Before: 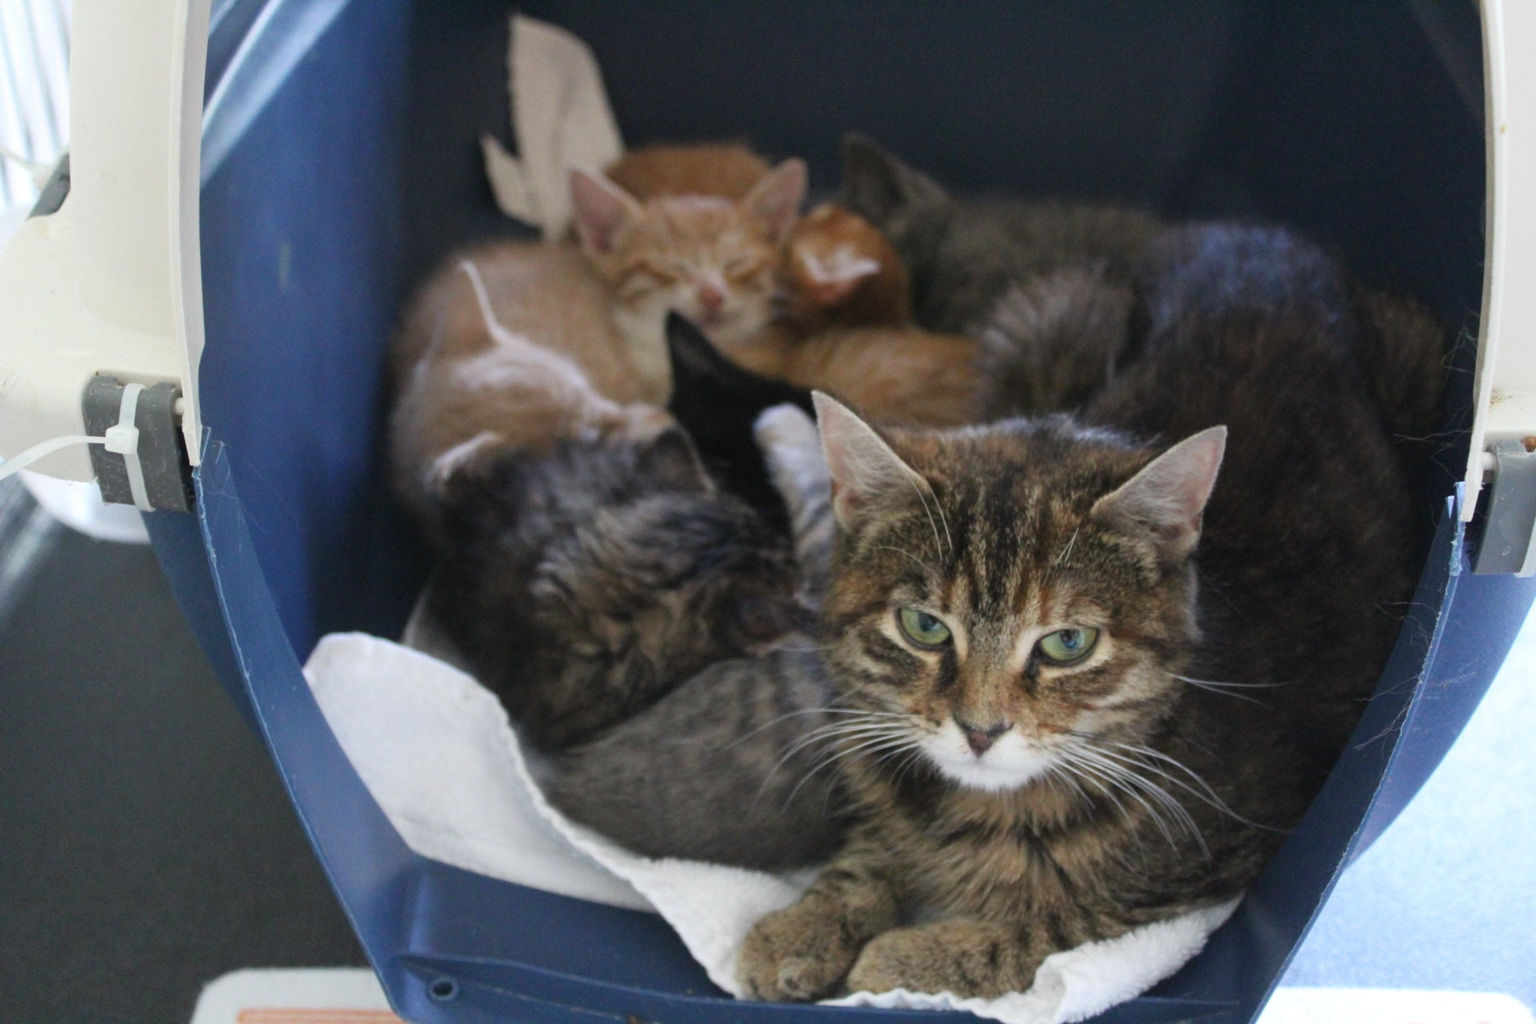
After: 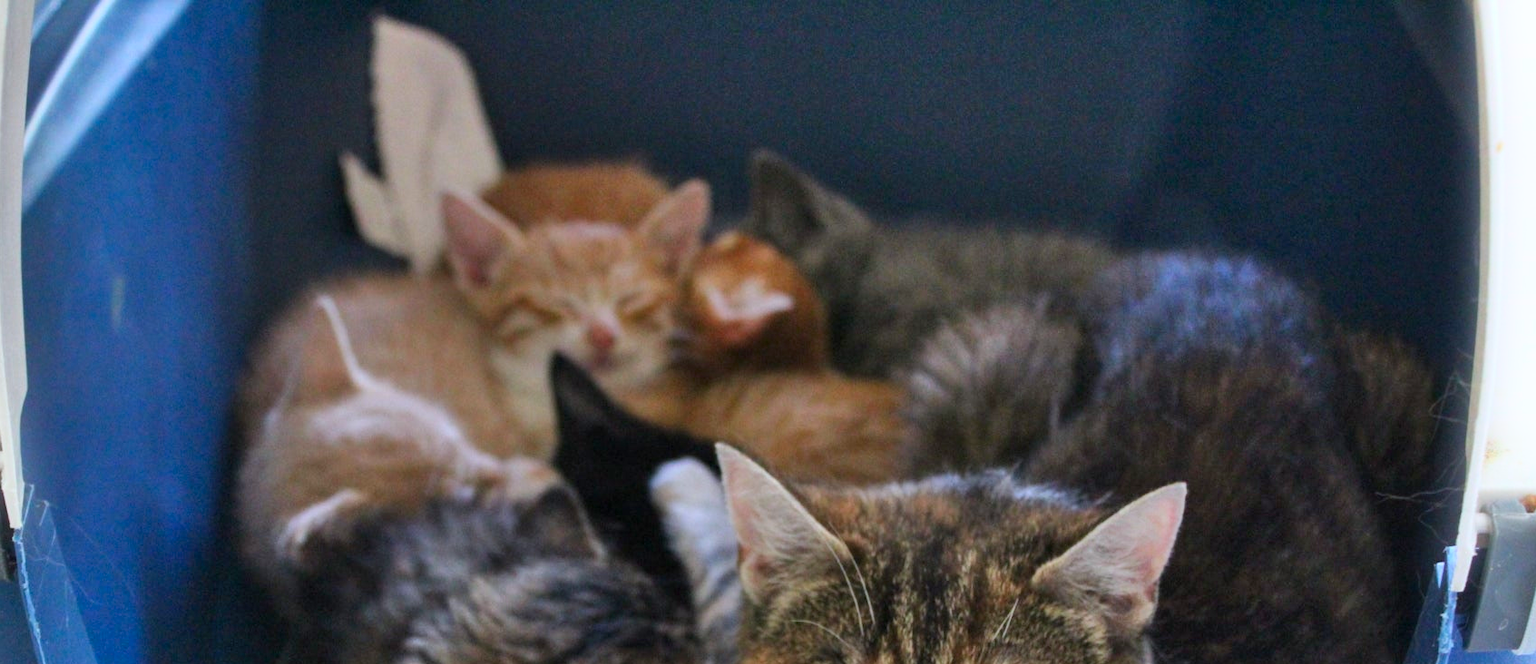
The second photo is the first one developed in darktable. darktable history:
contrast brightness saturation: brightness -0.02, saturation 0.35
crop and rotate: left 11.812%, bottom 42.776%
exposure: black level correction 0.001, compensate highlight preservation false
bloom: size 5%, threshold 95%, strength 15%
shadows and highlights: low approximation 0.01, soften with gaussian
local contrast: highlights 100%, shadows 100%, detail 120%, midtone range 0.2
color correction: highlights a* -0.137, highlights b* -5.91, shadows a* -0.137, shadows b* -0.137
